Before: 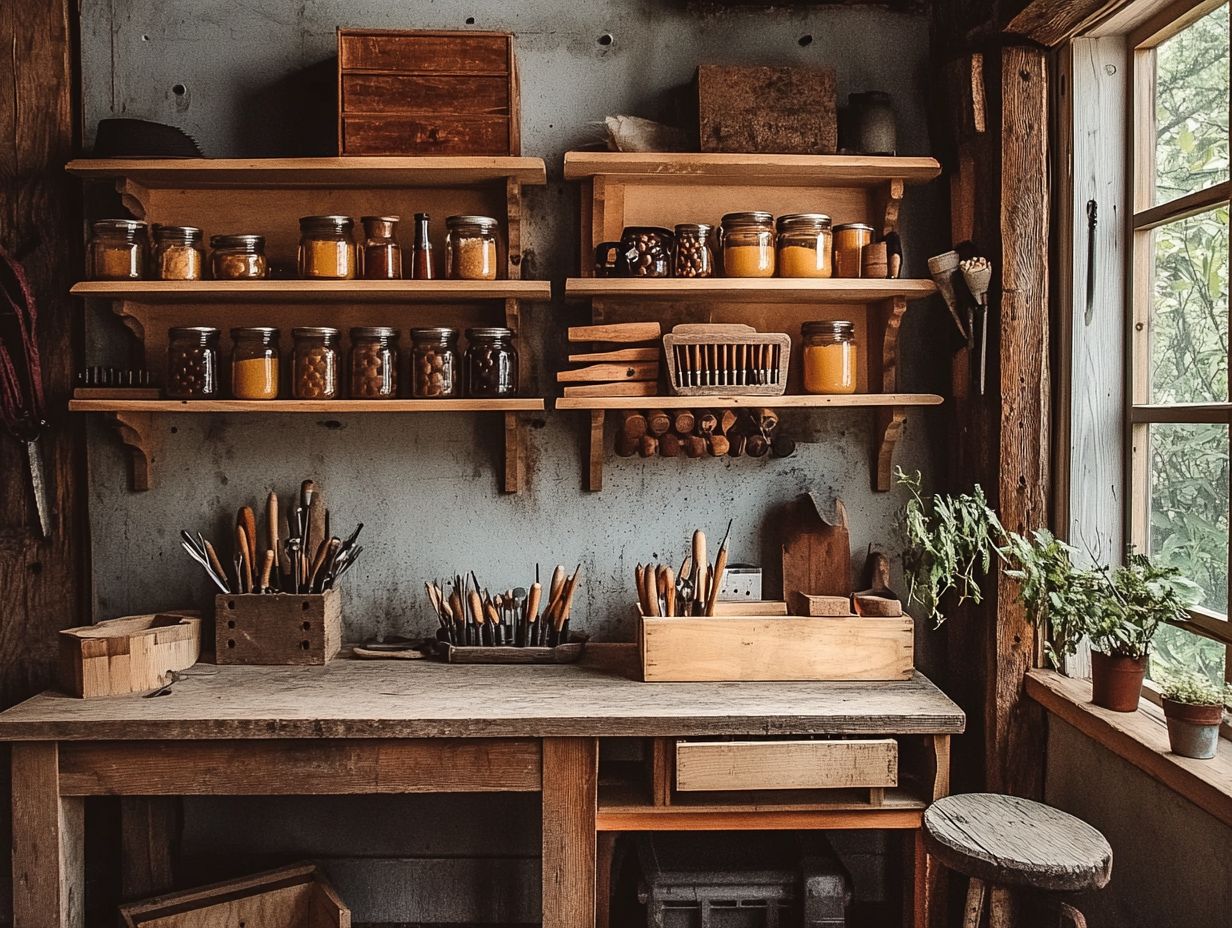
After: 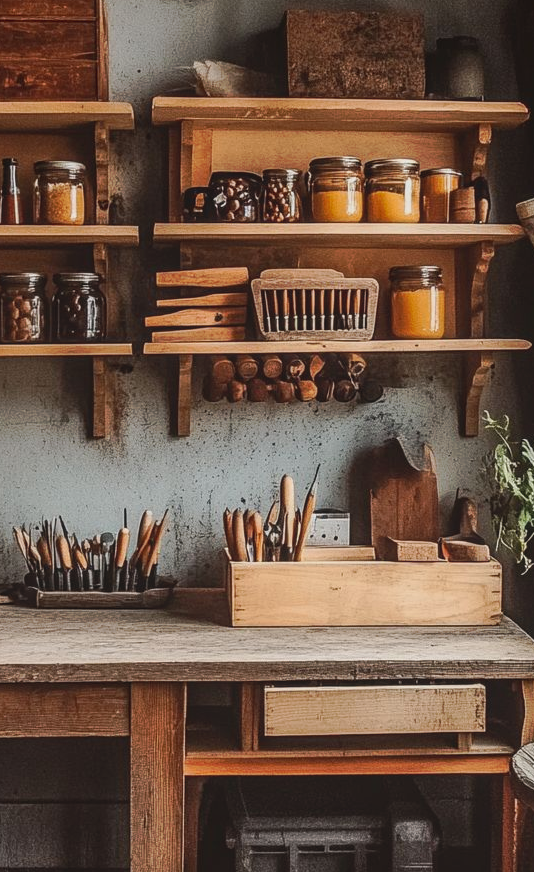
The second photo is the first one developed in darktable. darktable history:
tone curve: curves: ch0 [(0, 0) (0.003, 0.003) (0.011, 0.011) (0.025, 0.024) (0.044, 0.043) (0.069, 0.068) (0.1, 0.098) (0.136, 0.133) (0.177, 0.173) (0.224, 0.22) (0.277, 0.271) (0.335, 0.328) (0.399, 0.39) (0.468, 0.458) (0.543, 0.563) (0.623, 0.64) (0.709, 0.722) (0.801, 0.809) (0.898, 0.902) (1, 1)], preserve colors none
local contrast: highlights 48%, shadows 0%, detail 100%
crop: left 33.452%, top 6.025%, right 23.155%
